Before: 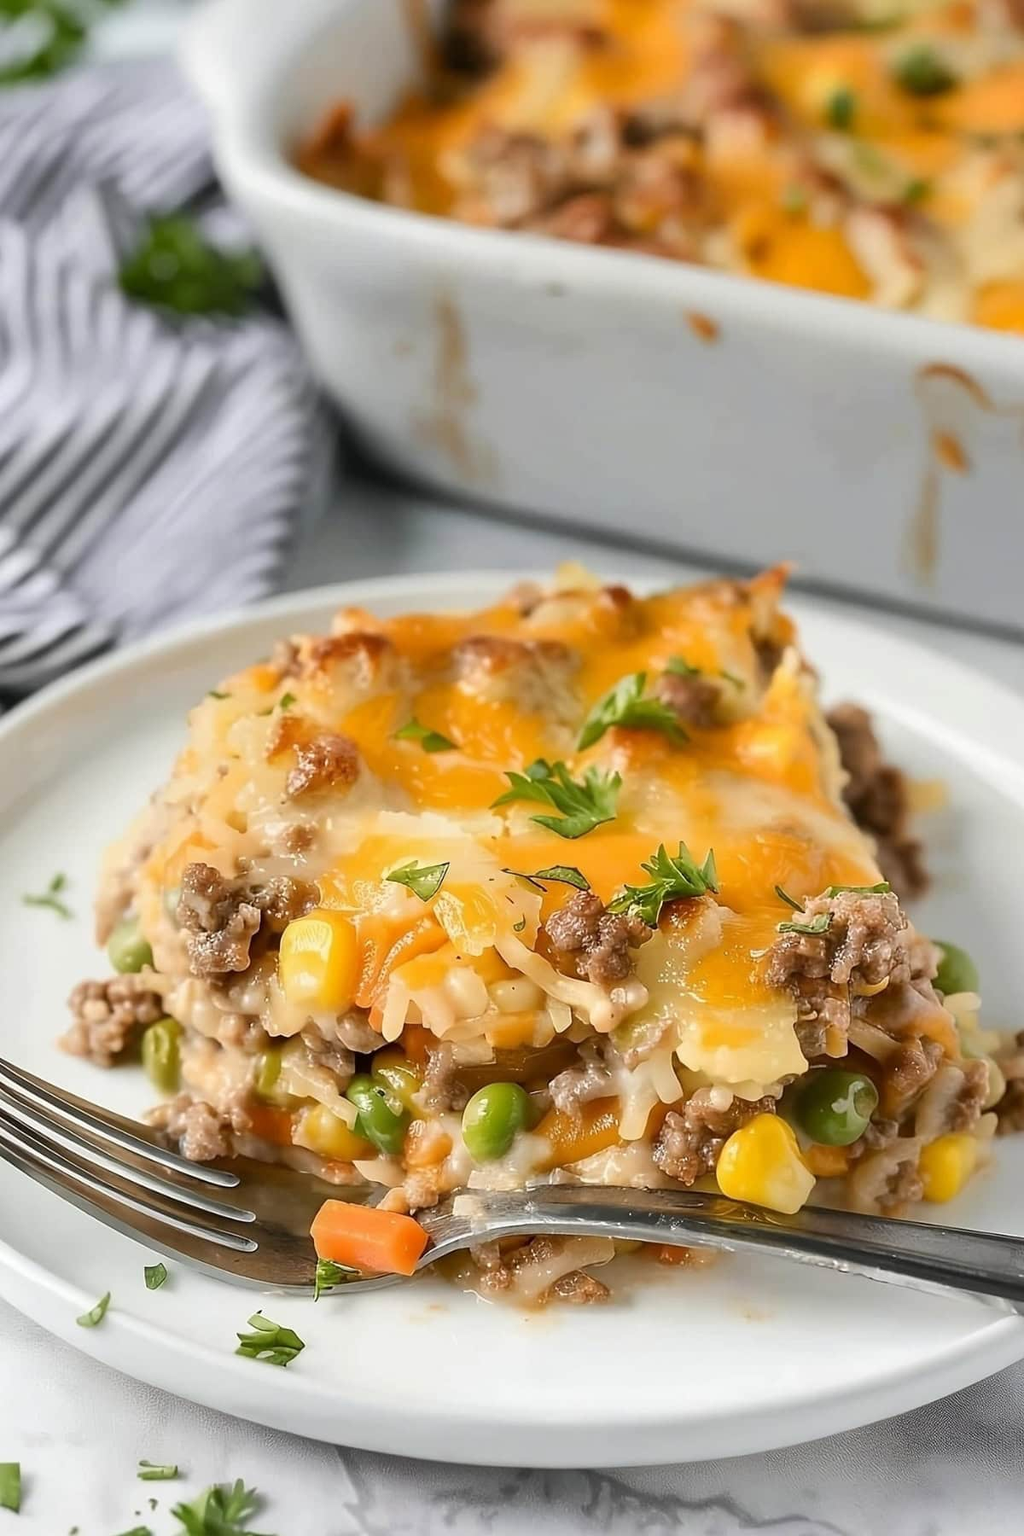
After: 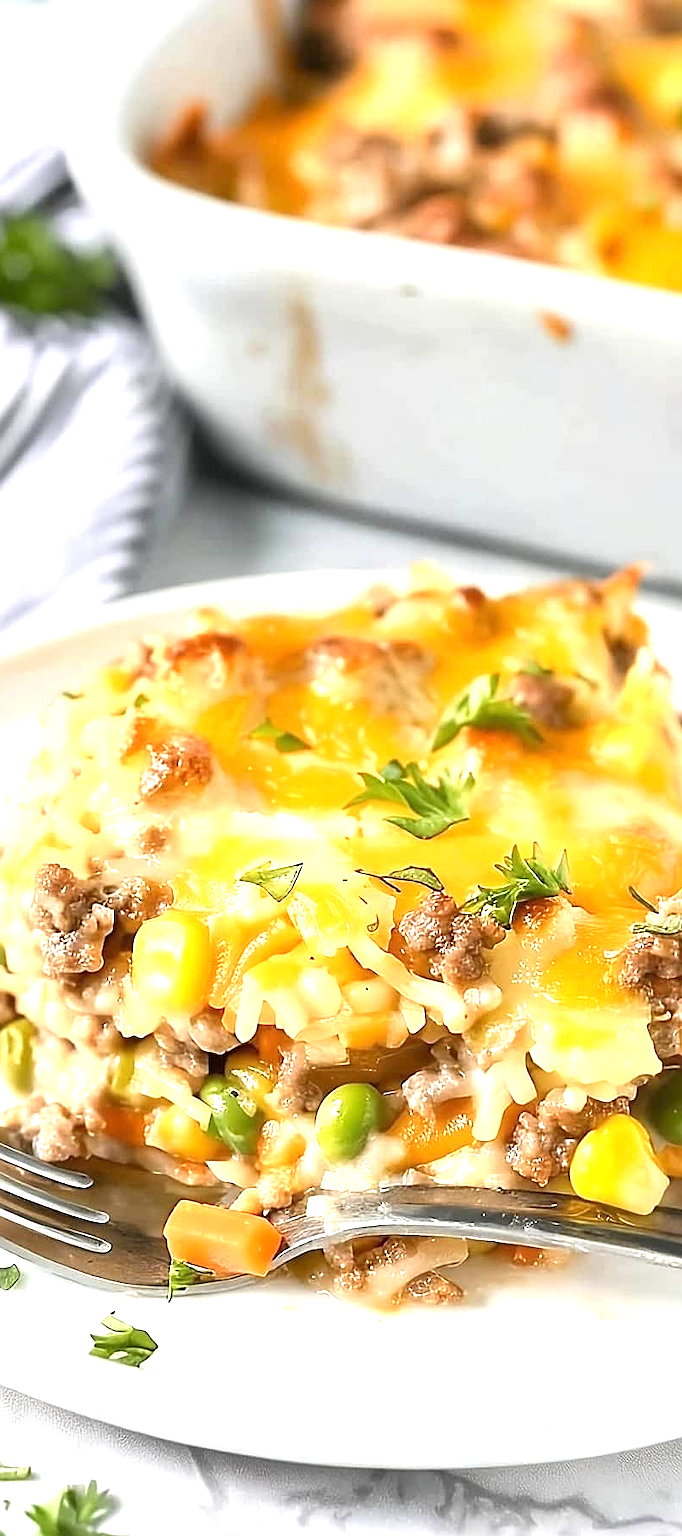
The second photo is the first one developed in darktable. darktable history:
crop and rotate: left 14.361%, right 18.992%
sharpen: on, module defaults
exposure: exposure 1.093 EV, compensate highlight preservation false
